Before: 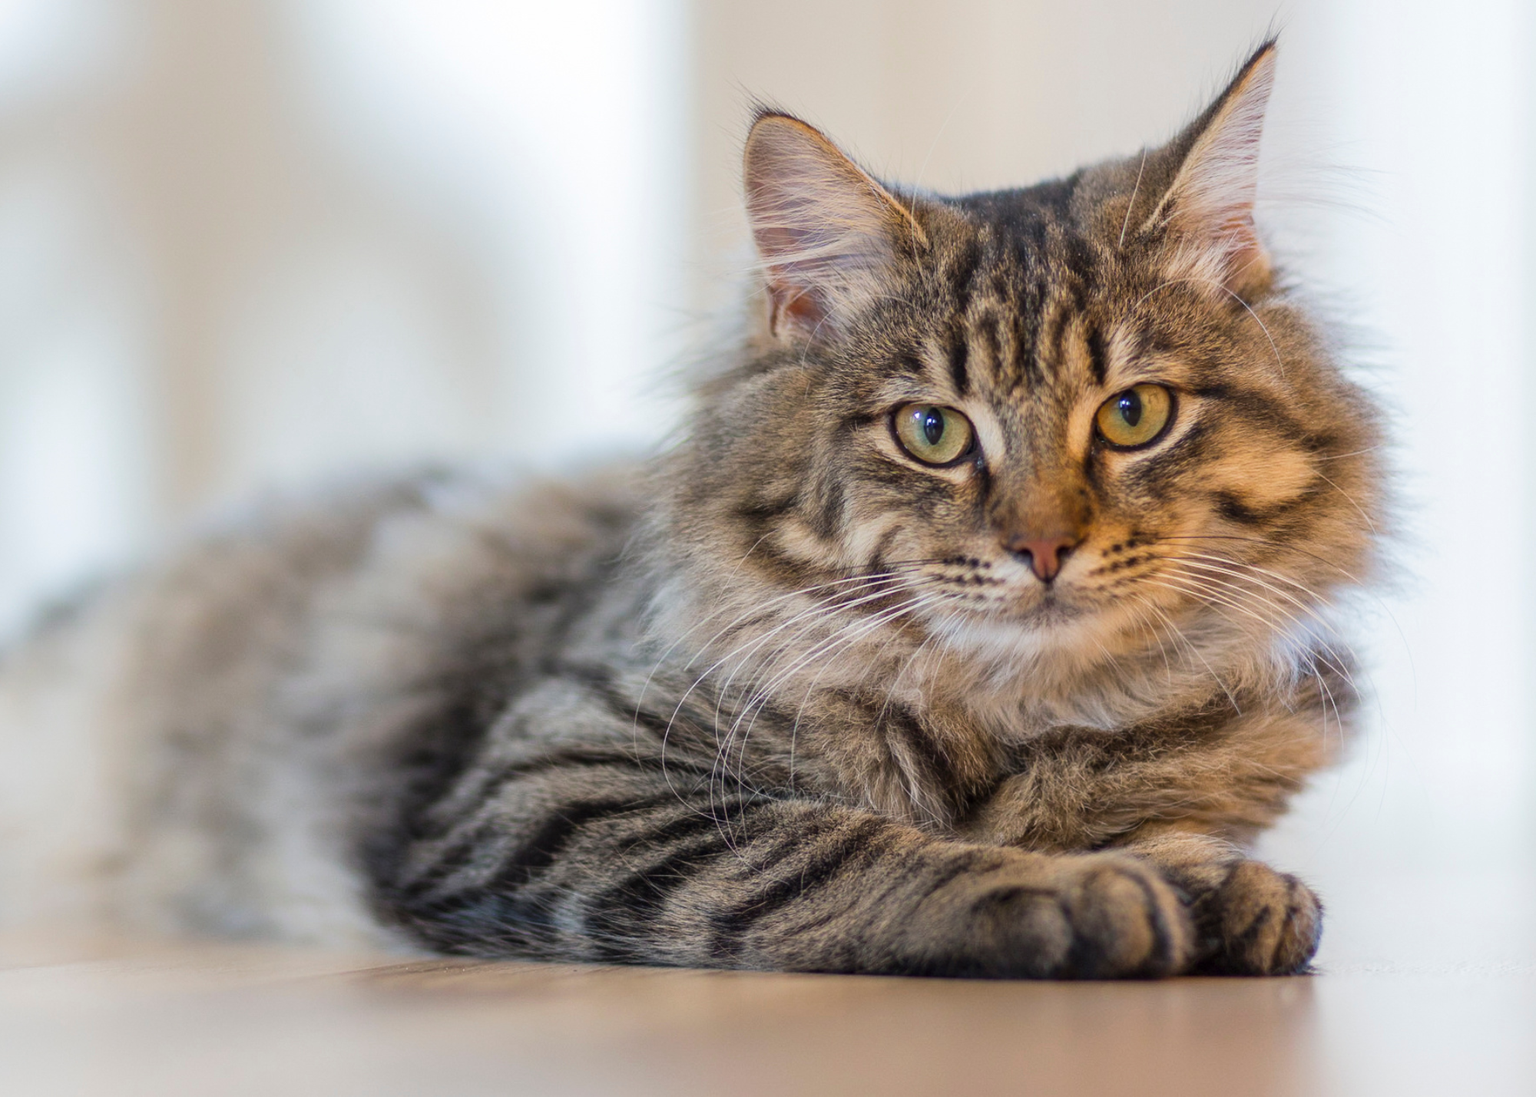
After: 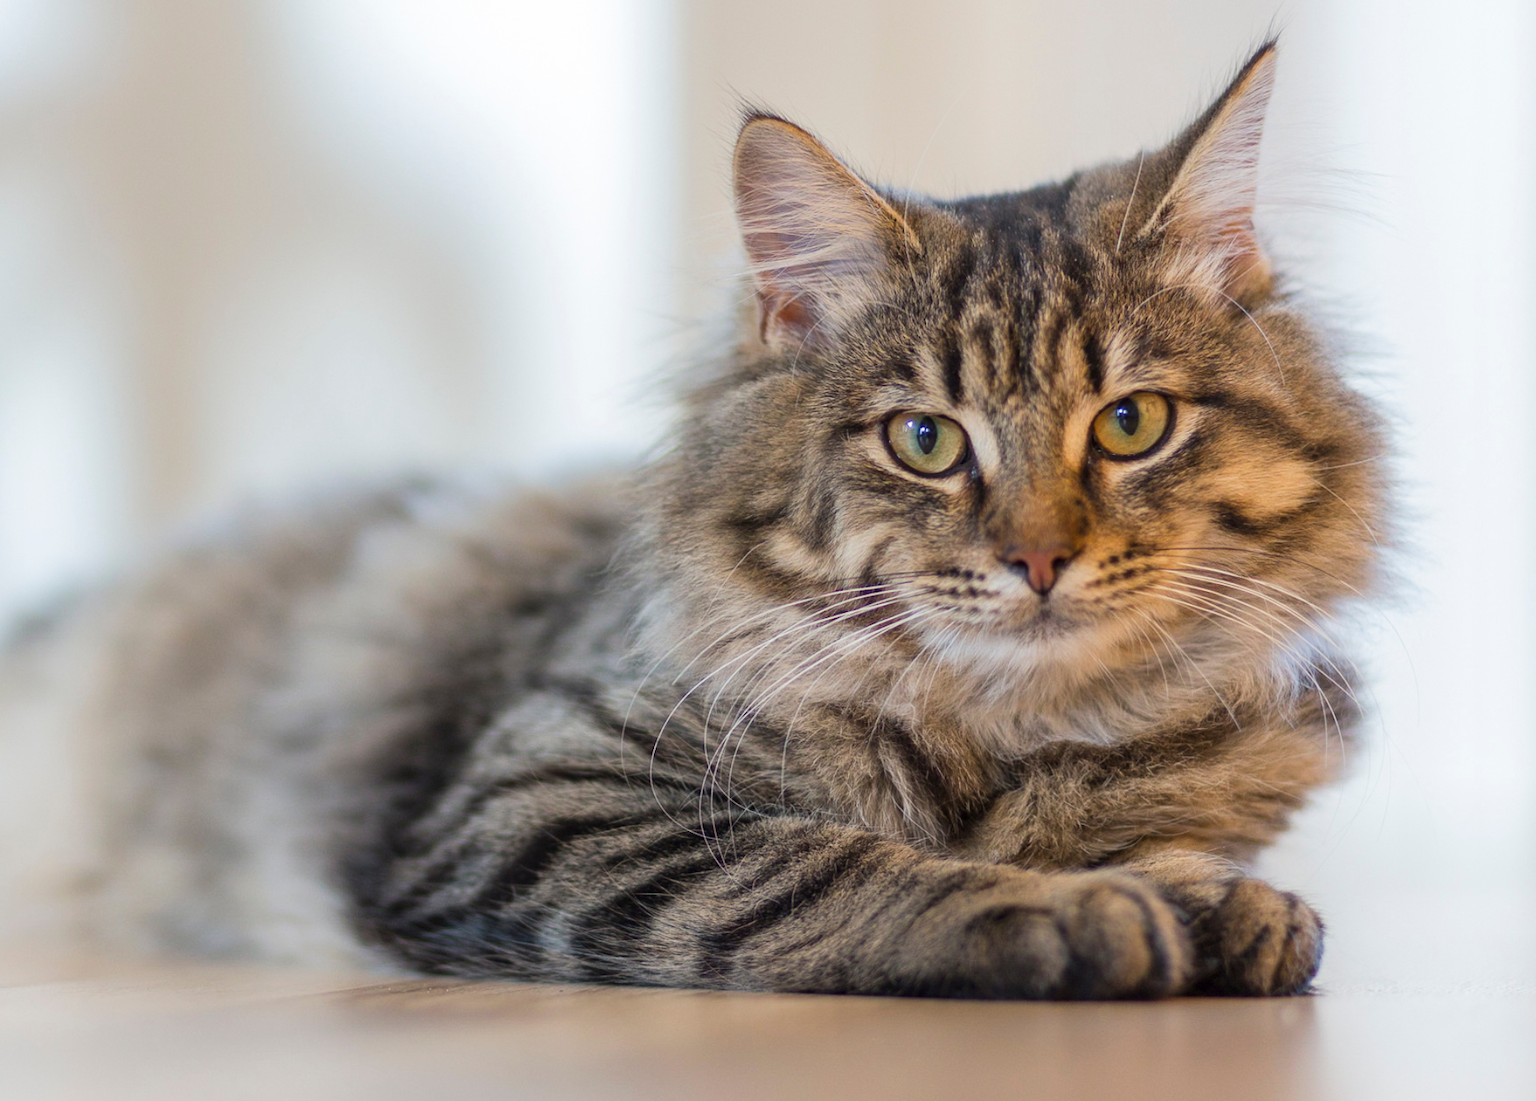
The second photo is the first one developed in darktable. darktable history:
crop: left 1.684%, right 0.275%, bottom 1.574%
